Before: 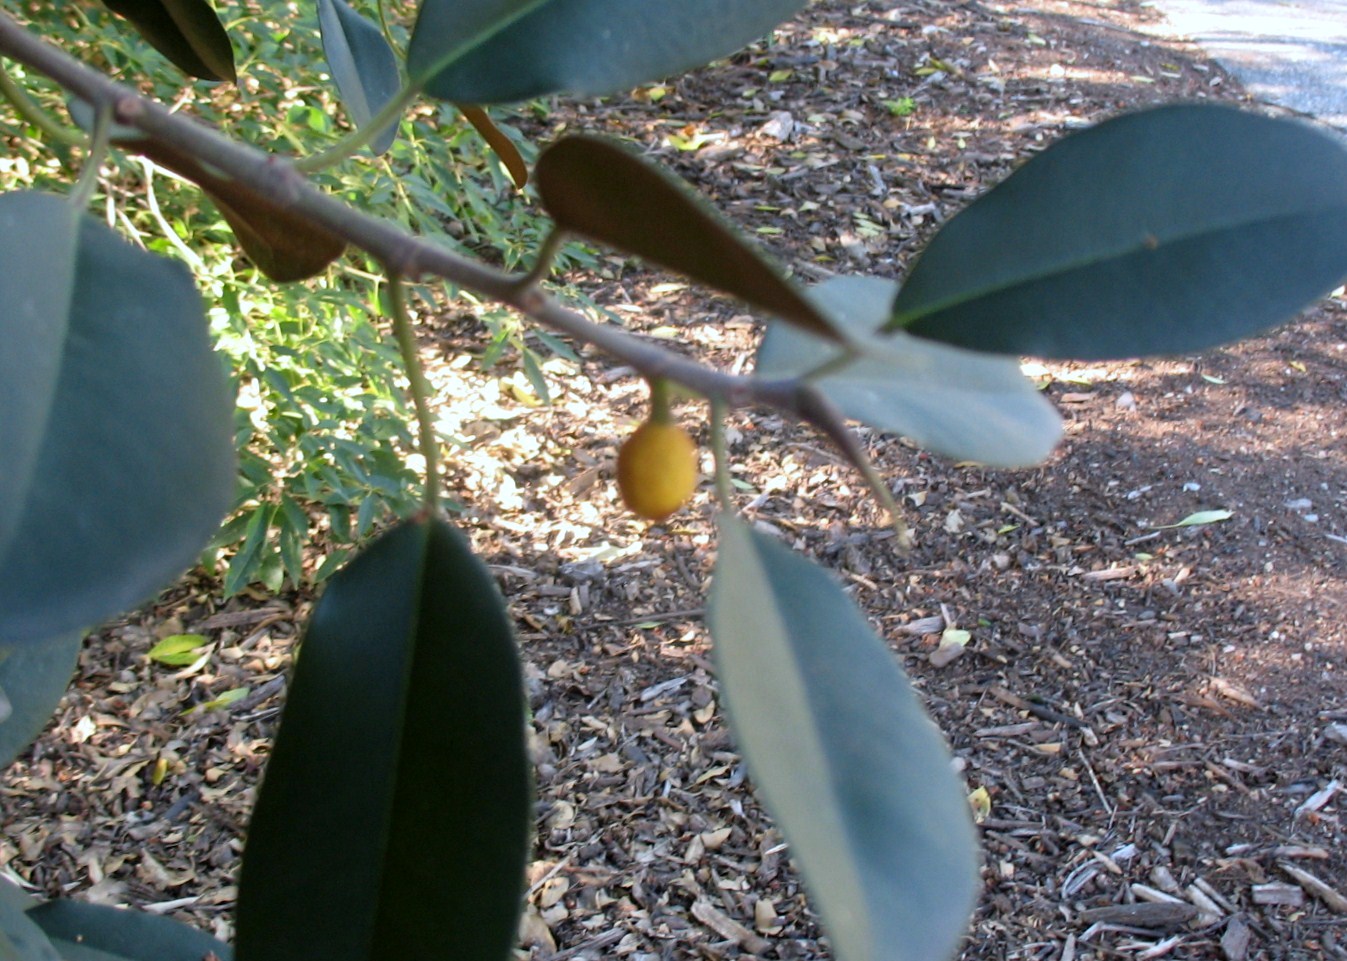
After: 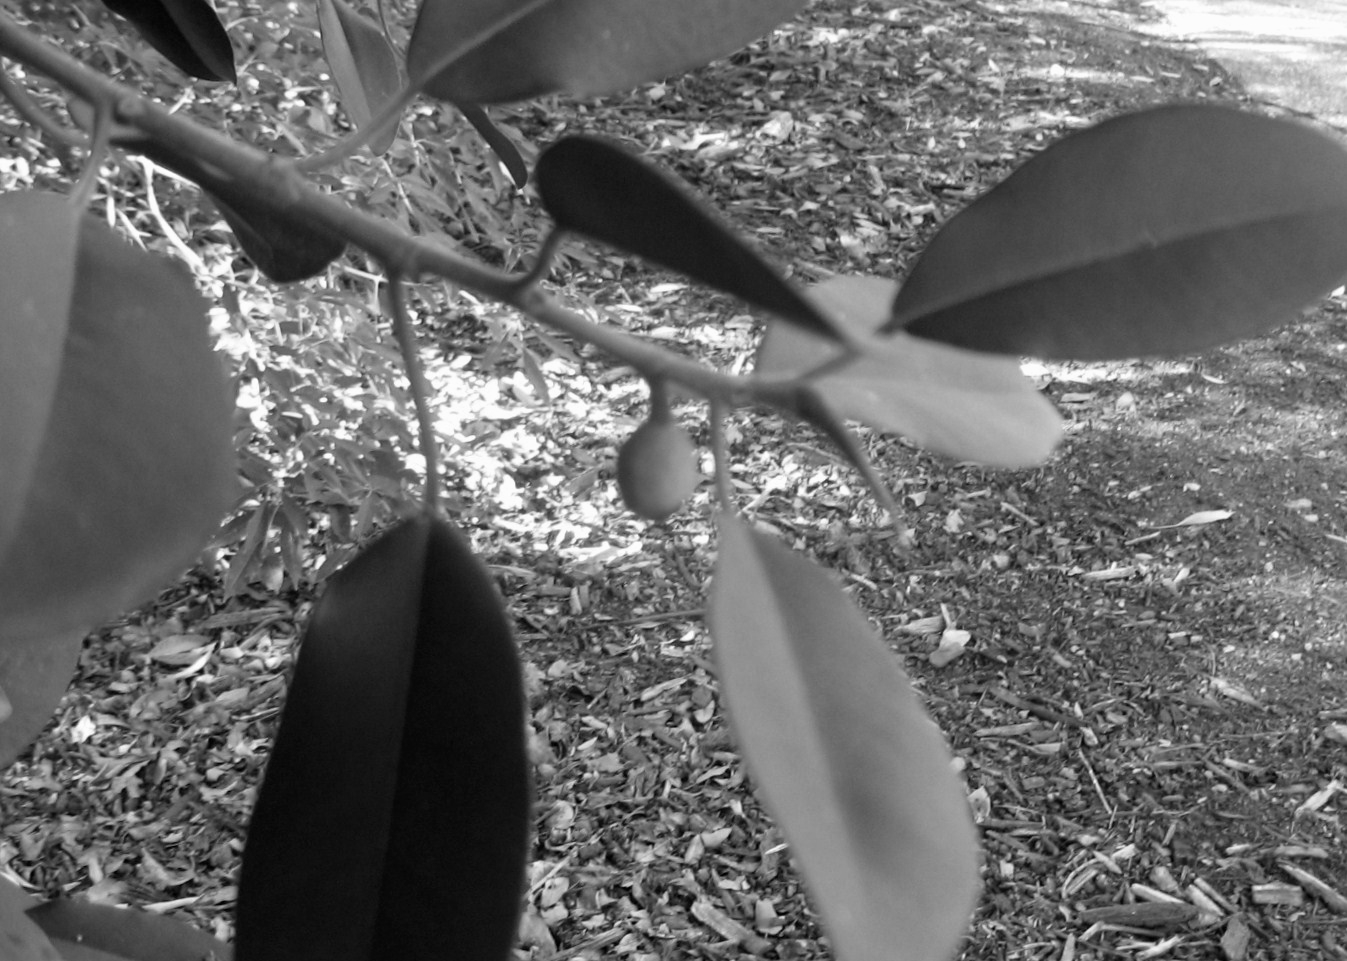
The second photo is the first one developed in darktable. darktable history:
color calibration: output gray [0.22, 0.42, 0.37, 0], illuminant as shot in camera, x 0.358, y 0.373, temperature 4628.91 K
